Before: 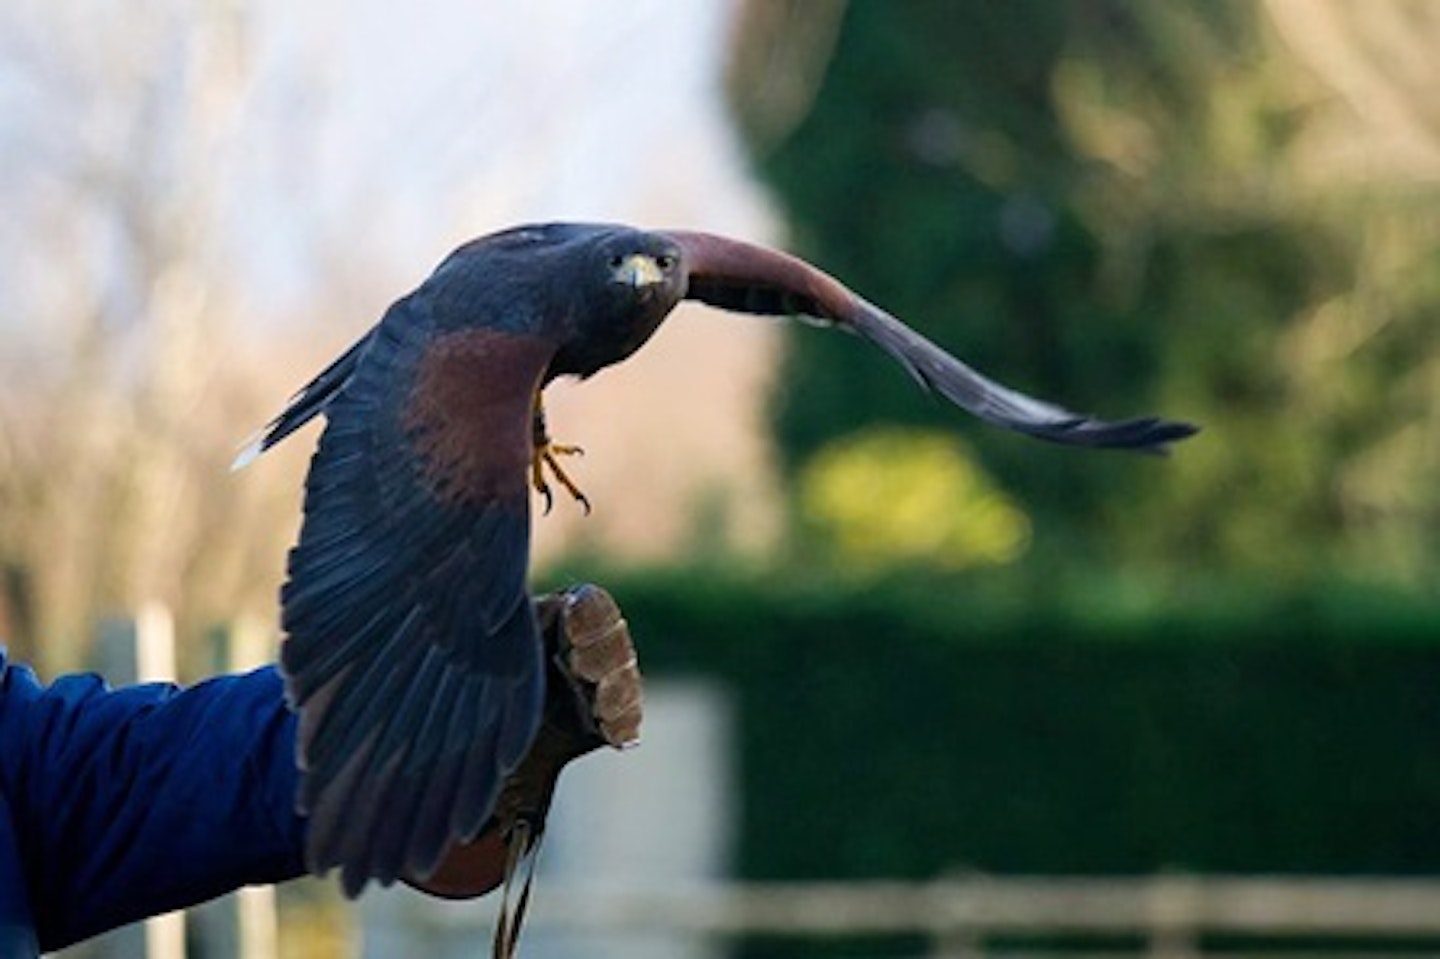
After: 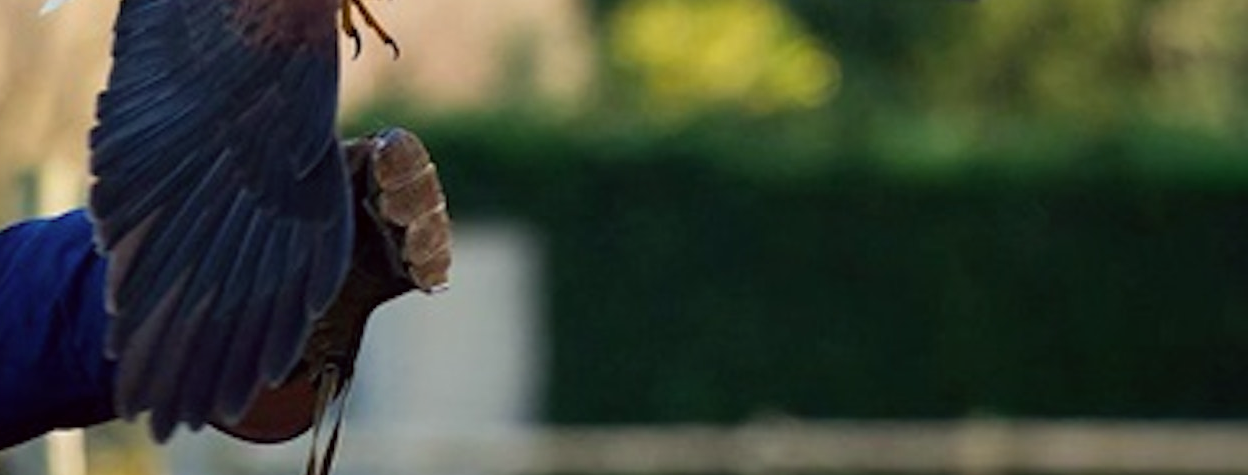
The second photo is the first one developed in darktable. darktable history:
crop and rotate: left 13.31%, top 47.587%, bottom 2.876%
exposure: exposure -0.154 EV, compensate highlight preservation false
color correction: highlights a* -0.942, highlights b* 4.46, shadows a* 3.62
